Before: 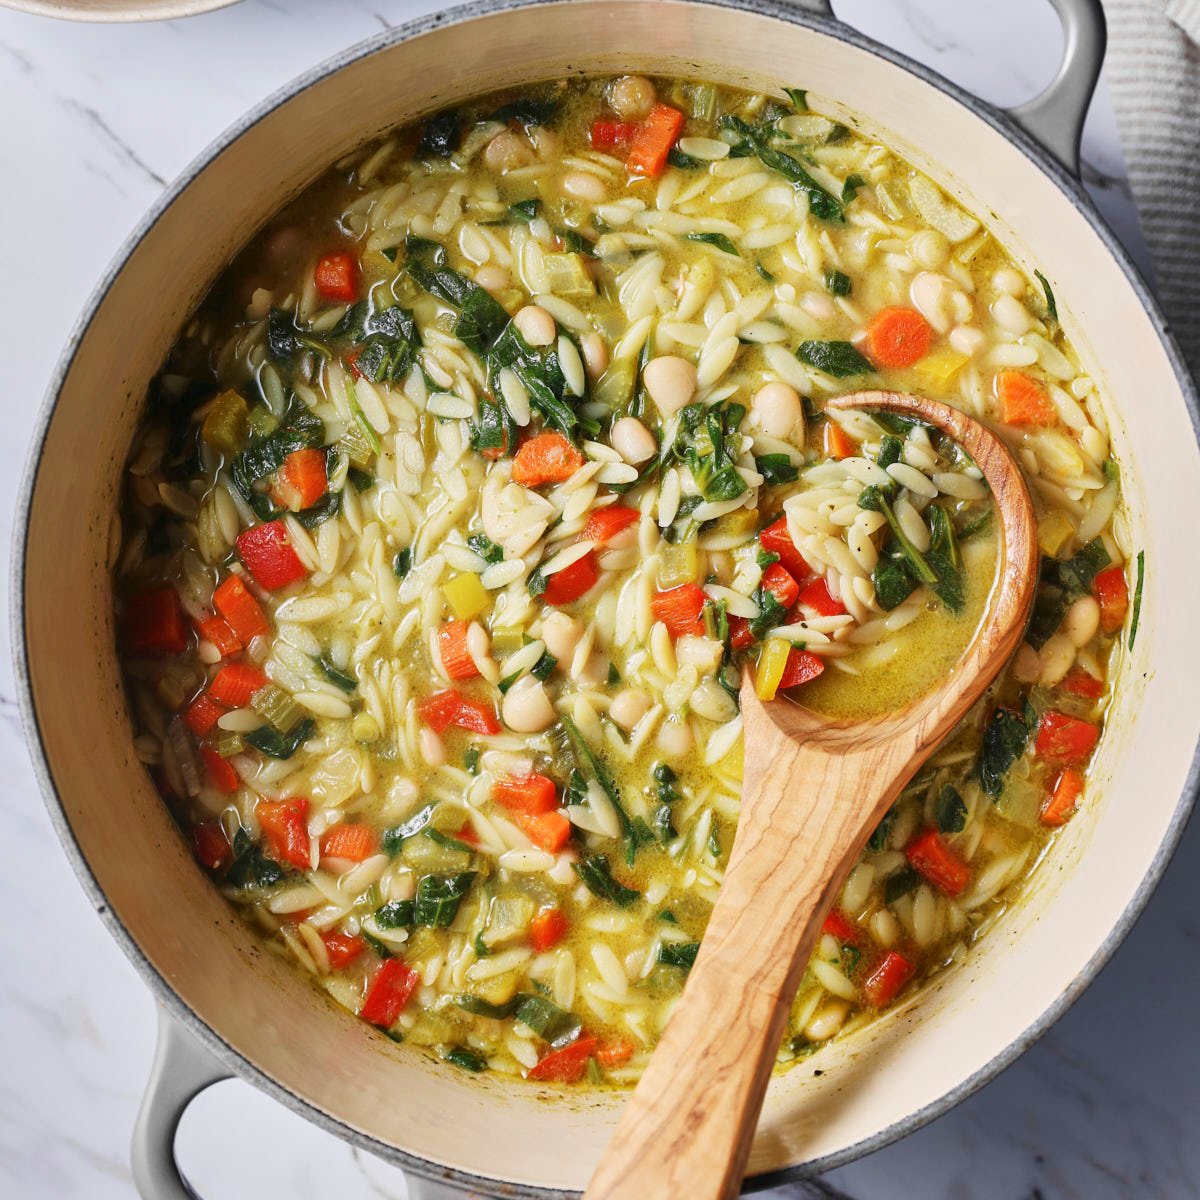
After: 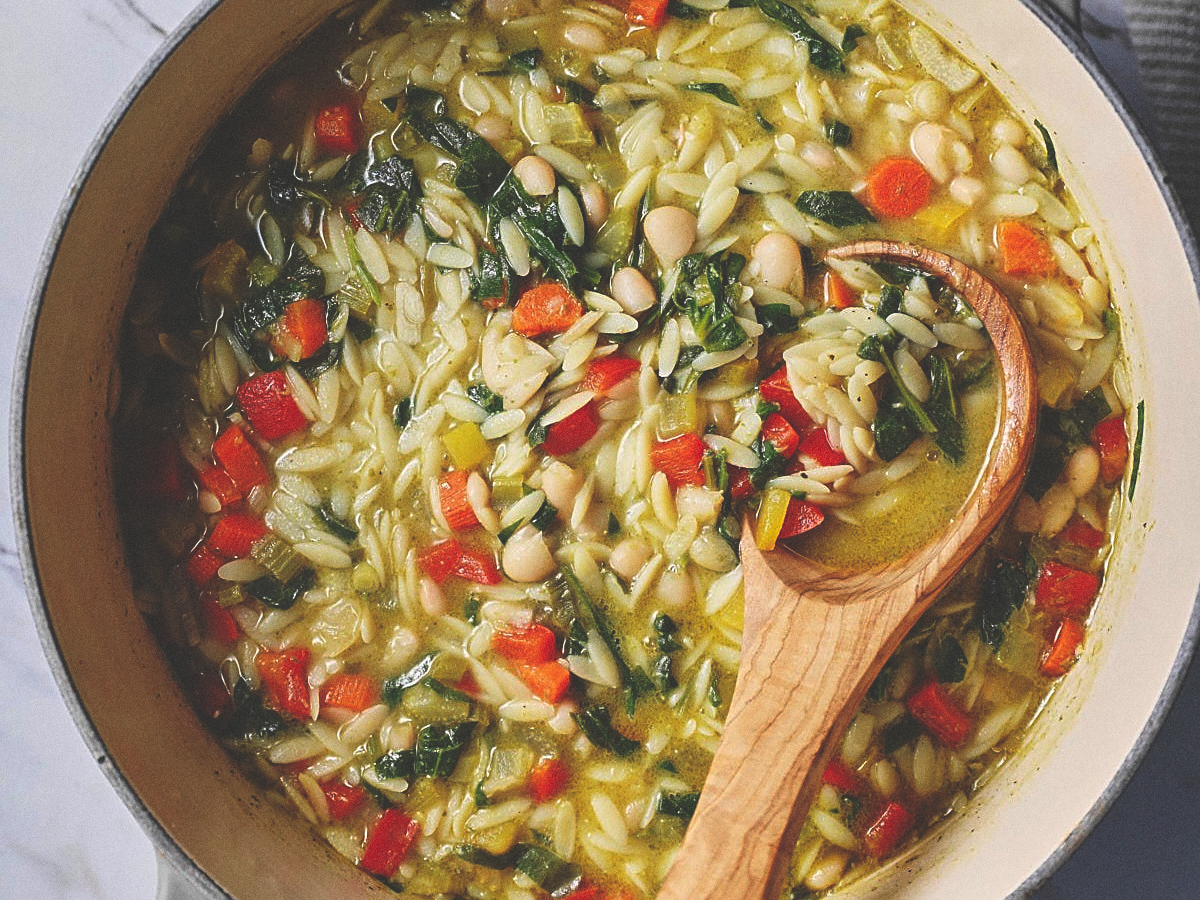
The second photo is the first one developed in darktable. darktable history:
crop and rotate: top 12.5%, bottom 12.5%
grain: coarseness 0.09 ISO
rgb curve: curves: ch0 [(0, 0.186) (0.314, 0.284) (0.775, 0.708) (1, 1)], compensate middle gray true, preserve colors none
local contrast: mode bilateral grid, contrast 100, coarseness 100, detail 94%, midtone range 0.2
sharpen: on, module defaults
